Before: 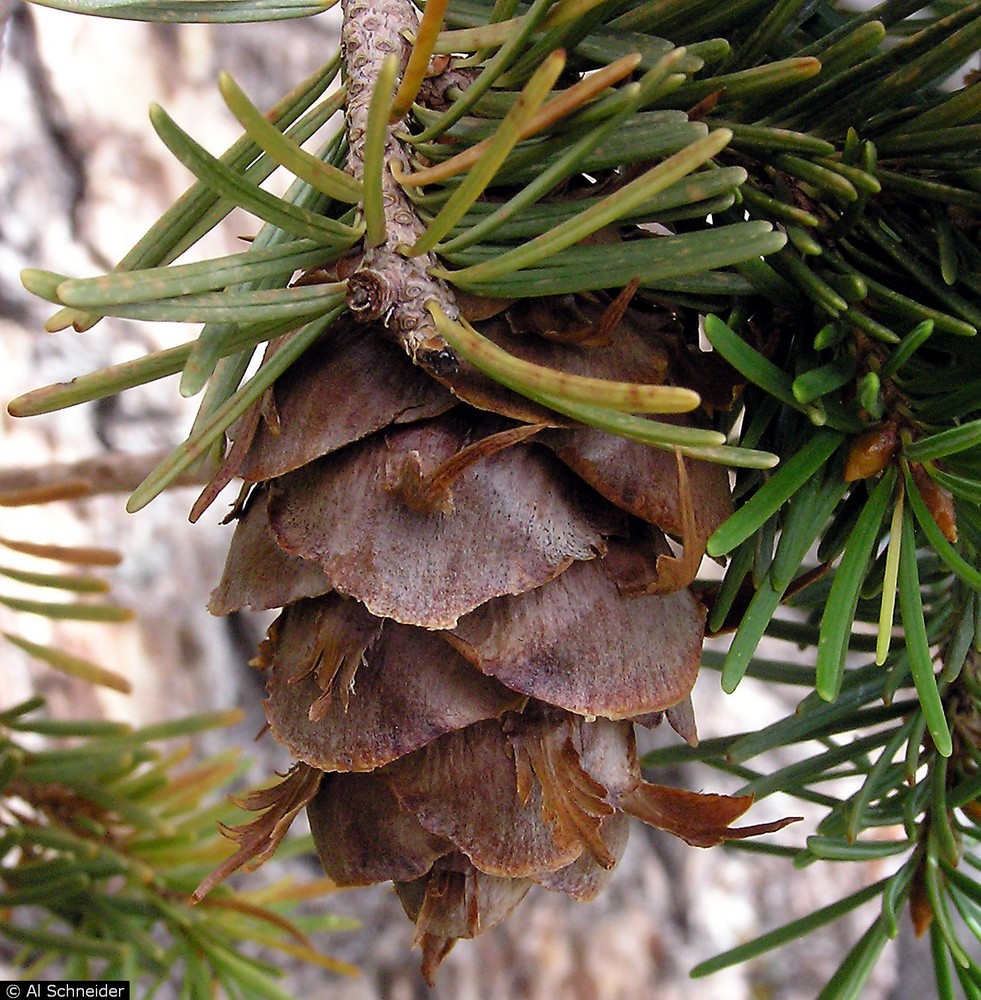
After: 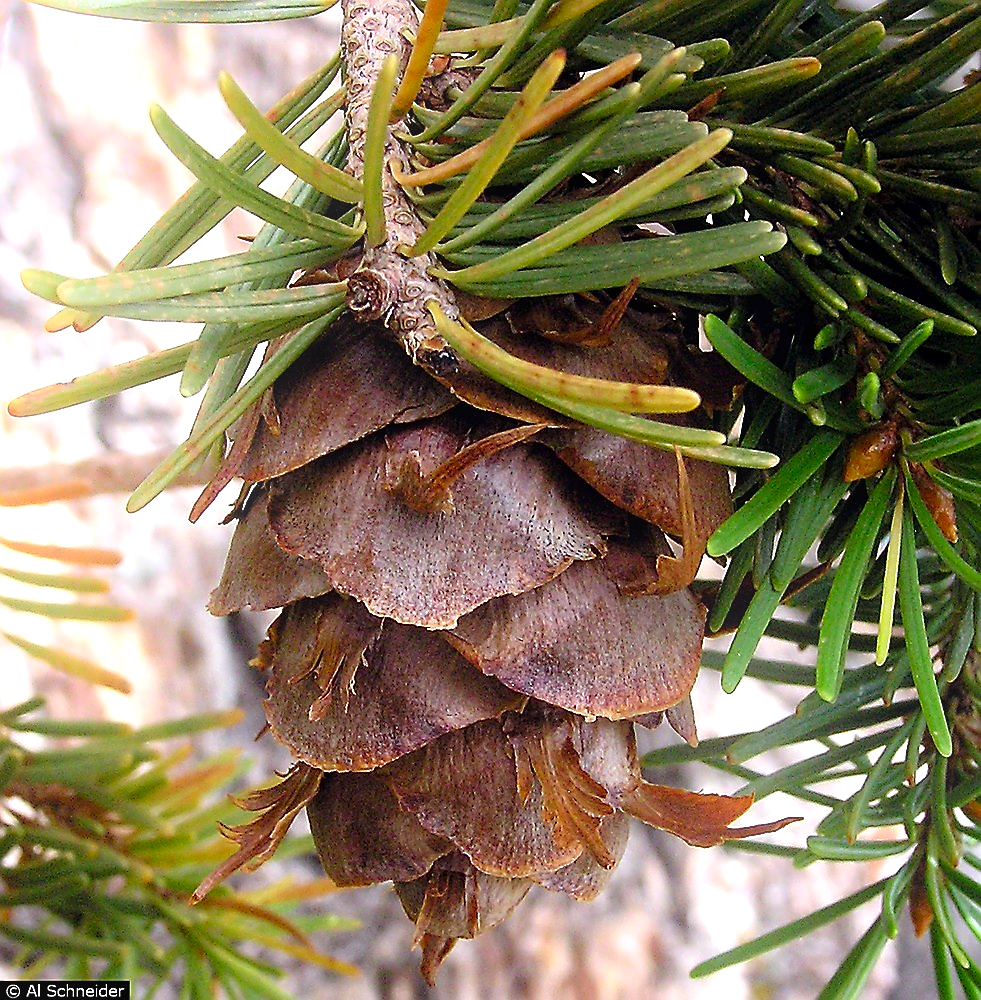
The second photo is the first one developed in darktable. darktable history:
exposure: black level correction 0.001, exposure 0.5 EV, compensate exposure bias true, compensate highlight preservation false
bloom: size 15%, threshold 97%, strength 7%
contrast brightness saturation: contrast 0.04, saturation 0.16
sharpen: radius 1.4, amount 1.25, threshold 0.7
